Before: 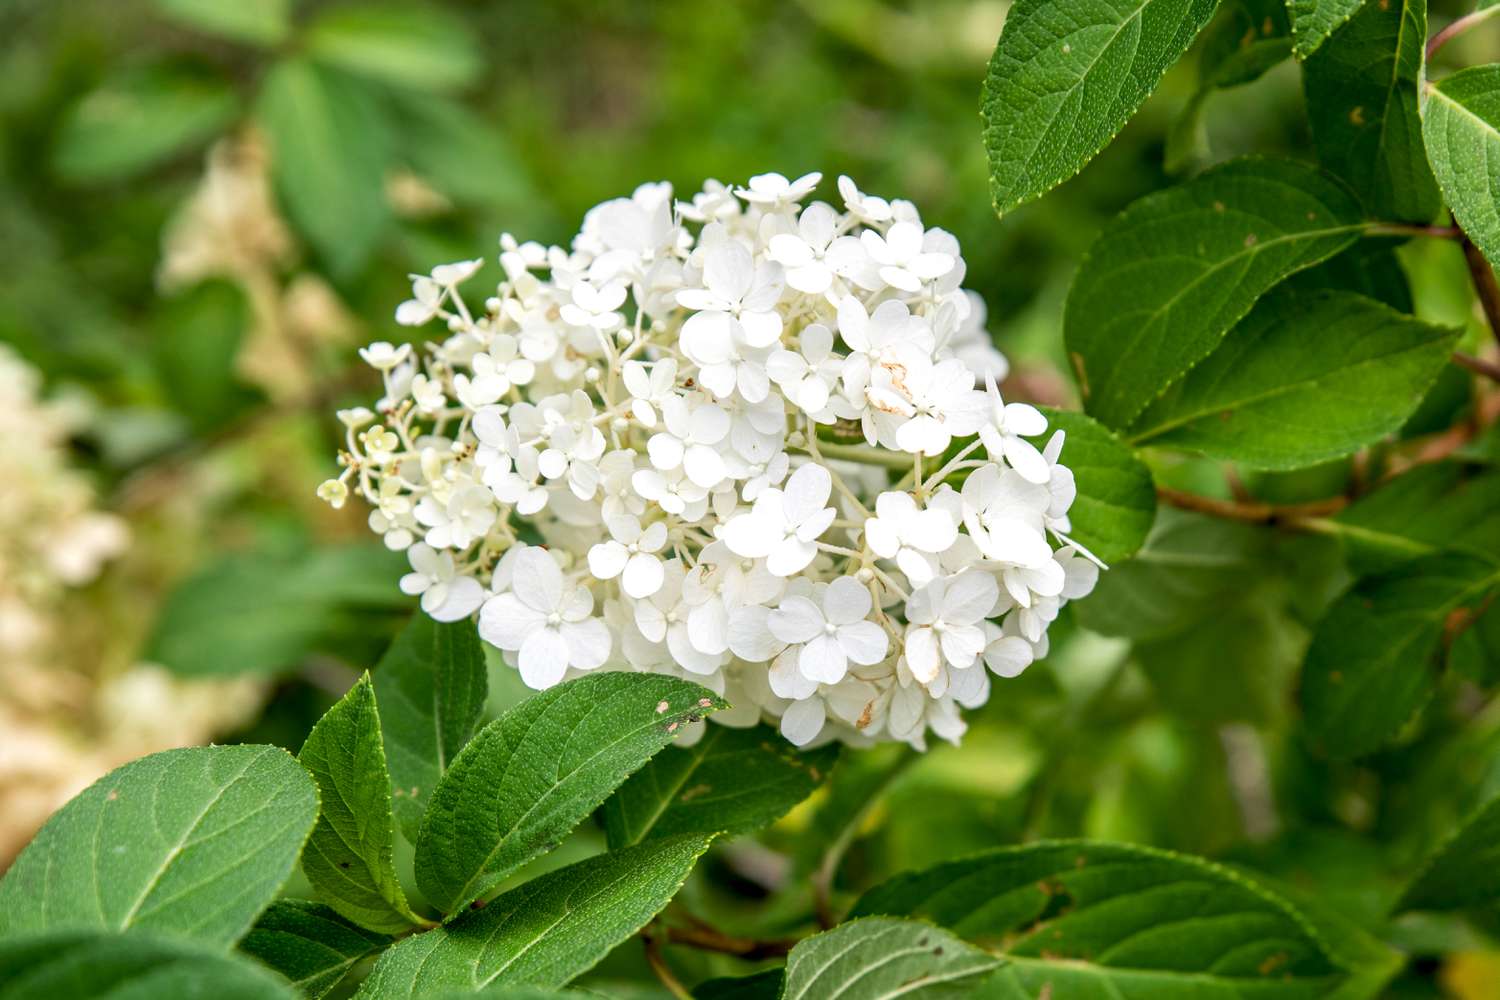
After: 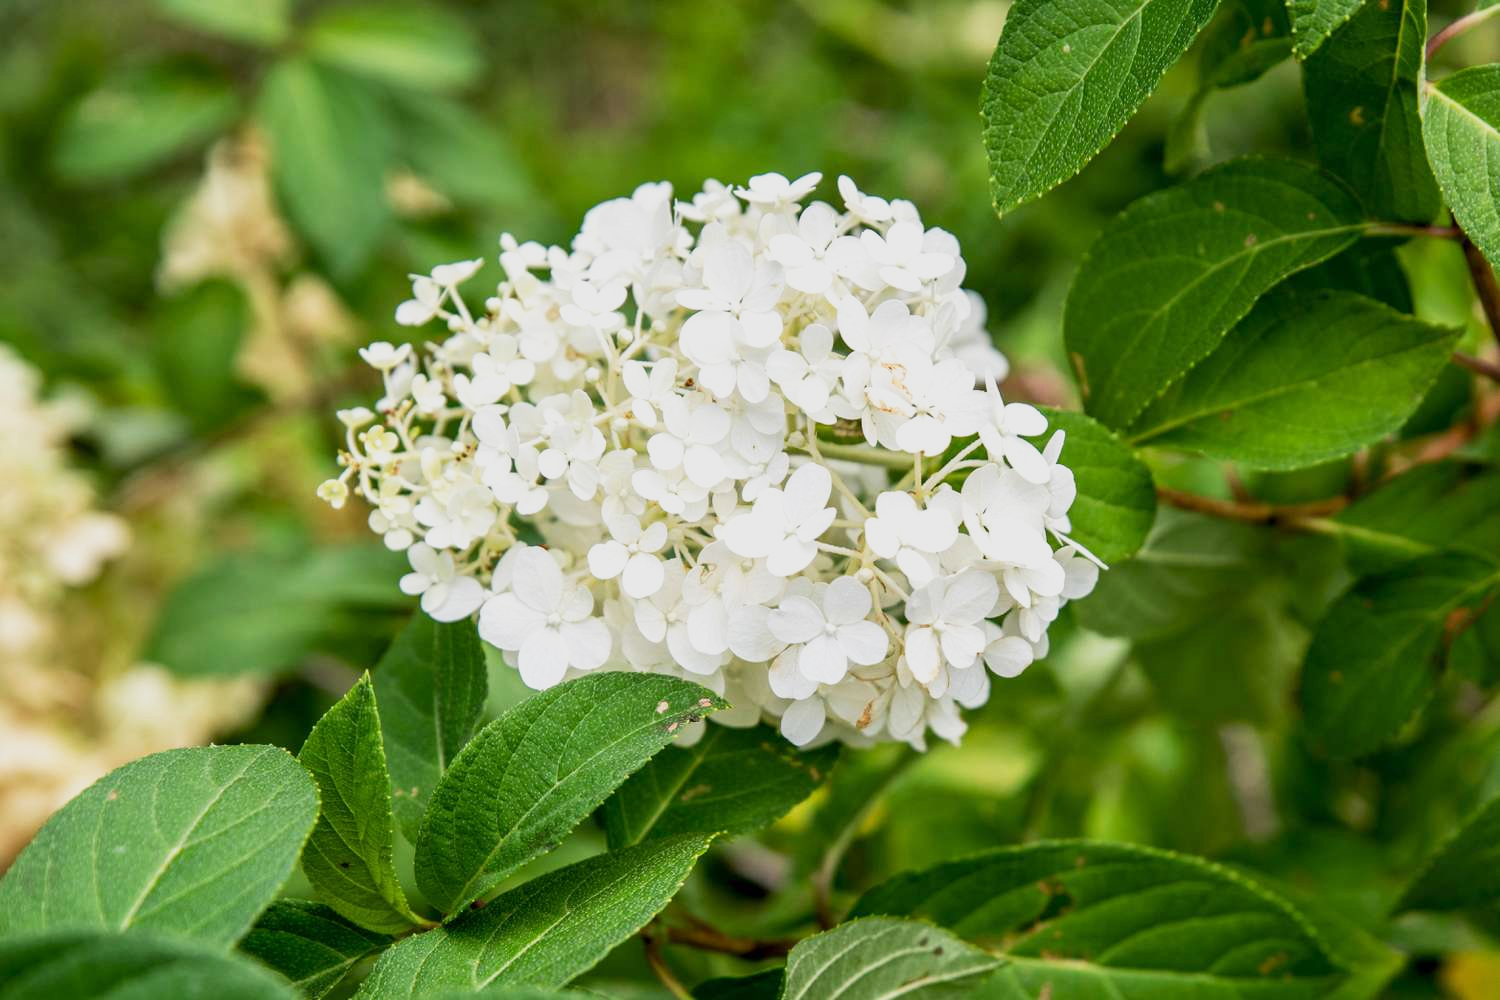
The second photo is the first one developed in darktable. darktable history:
base curve: curves: ch0 [(0, 0) (0.088, 0.125) (0.176, 0.251) (0.354, 0.501) (0.613, 0.749) (1, 0.877)], preserve colors none
exposure: exposure -0.439 EV, compensate highlight preservation false
